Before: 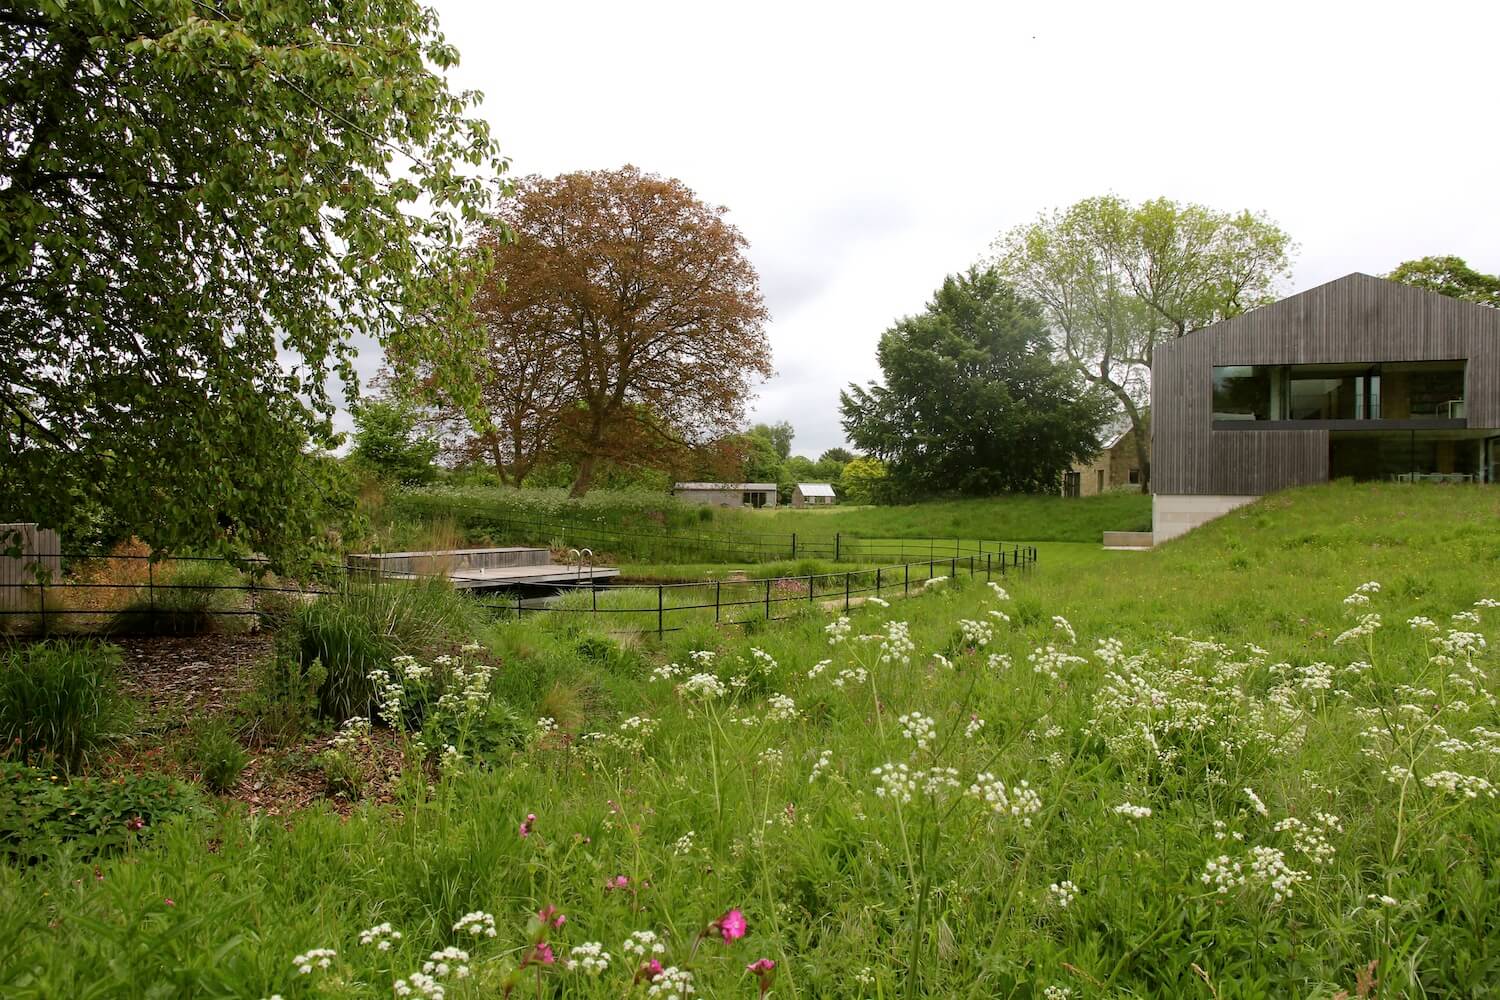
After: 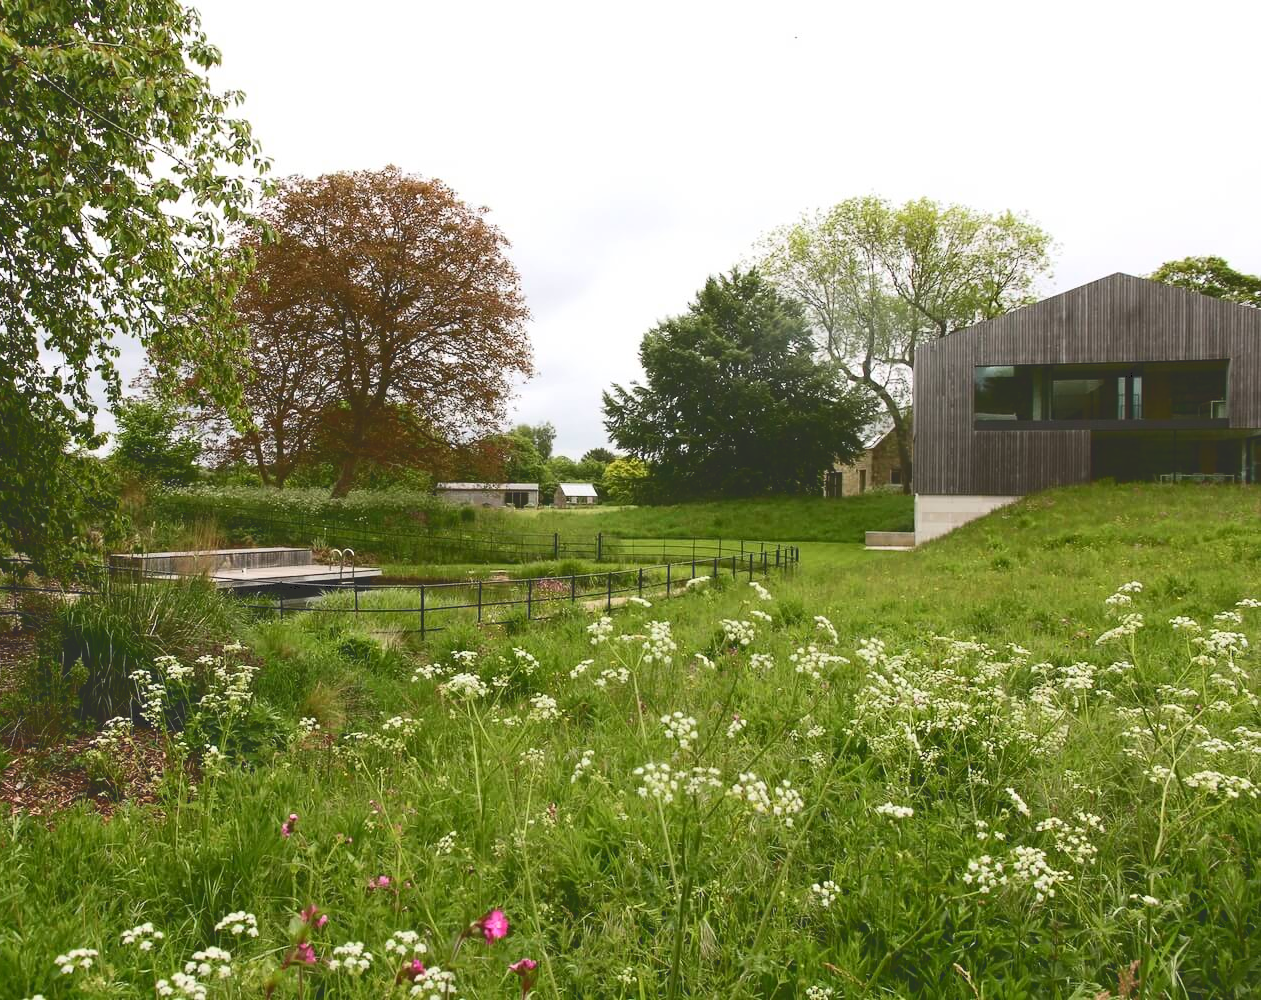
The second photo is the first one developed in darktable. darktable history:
tone curve: curves: ch0 [(0, 0) (0.003, 0.183) (0.011, 0.183) (0.025, 0.184) (0.044, 0.188) (0.069, 0.197) (0.1, 0.204) (0.136, 0.212) (0.177, 0.226) (0.224, 0.24) (0.277, 0.273) (0.335, 0.322) (0.399, 0.388) (0.468, 0.468) (0.543, 0.579) (0.623, 0.686) (0.709, 0.792) (0.801, 0.877) (0.898, 0.939) (1, 1)], color space Lab, independent channels, preserve colors none
crop: left 15.92%
